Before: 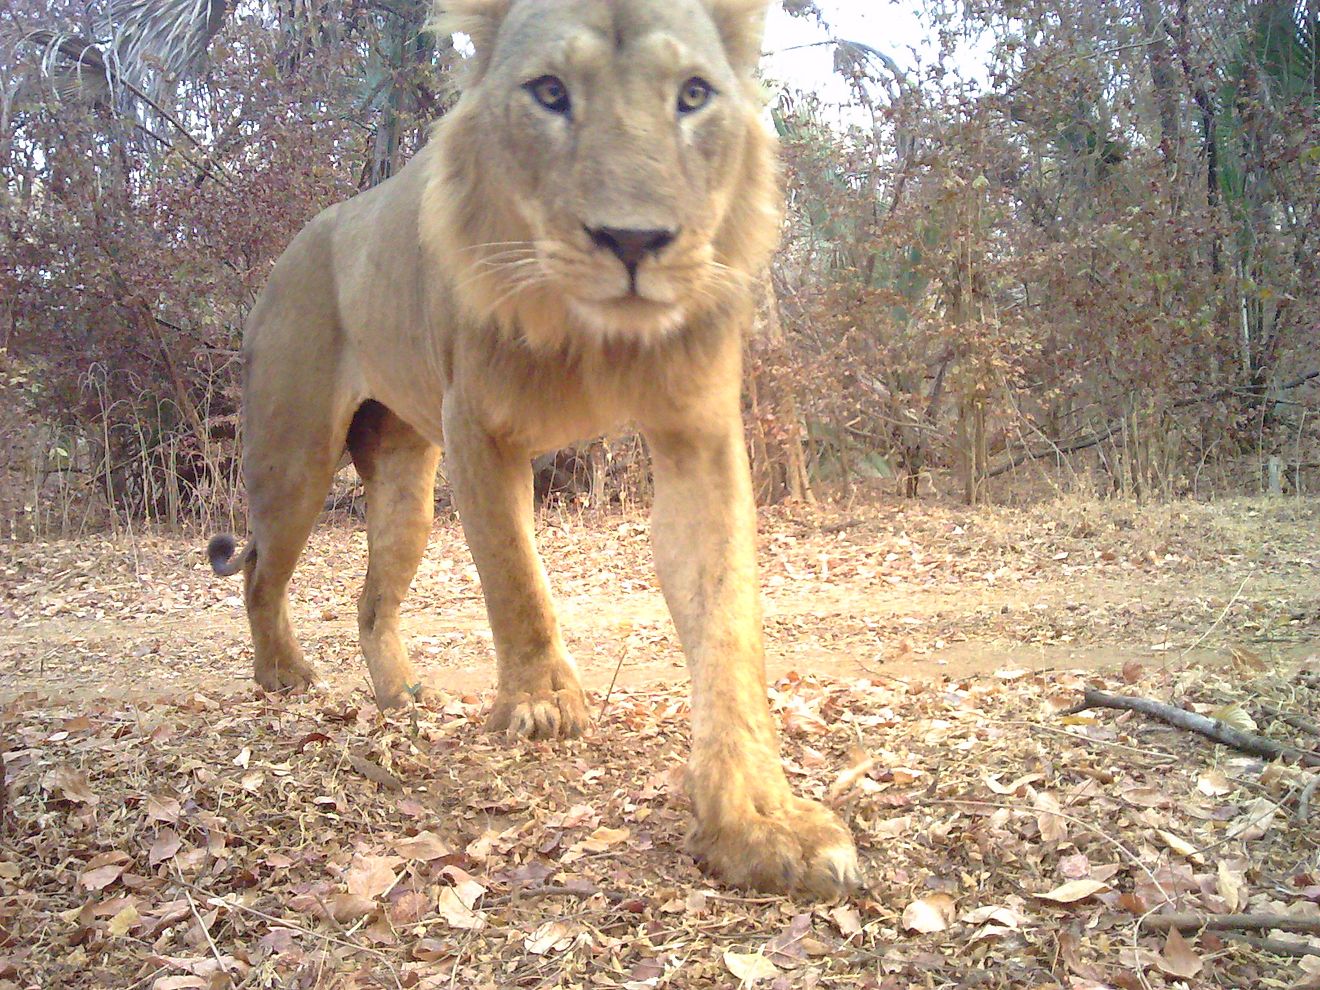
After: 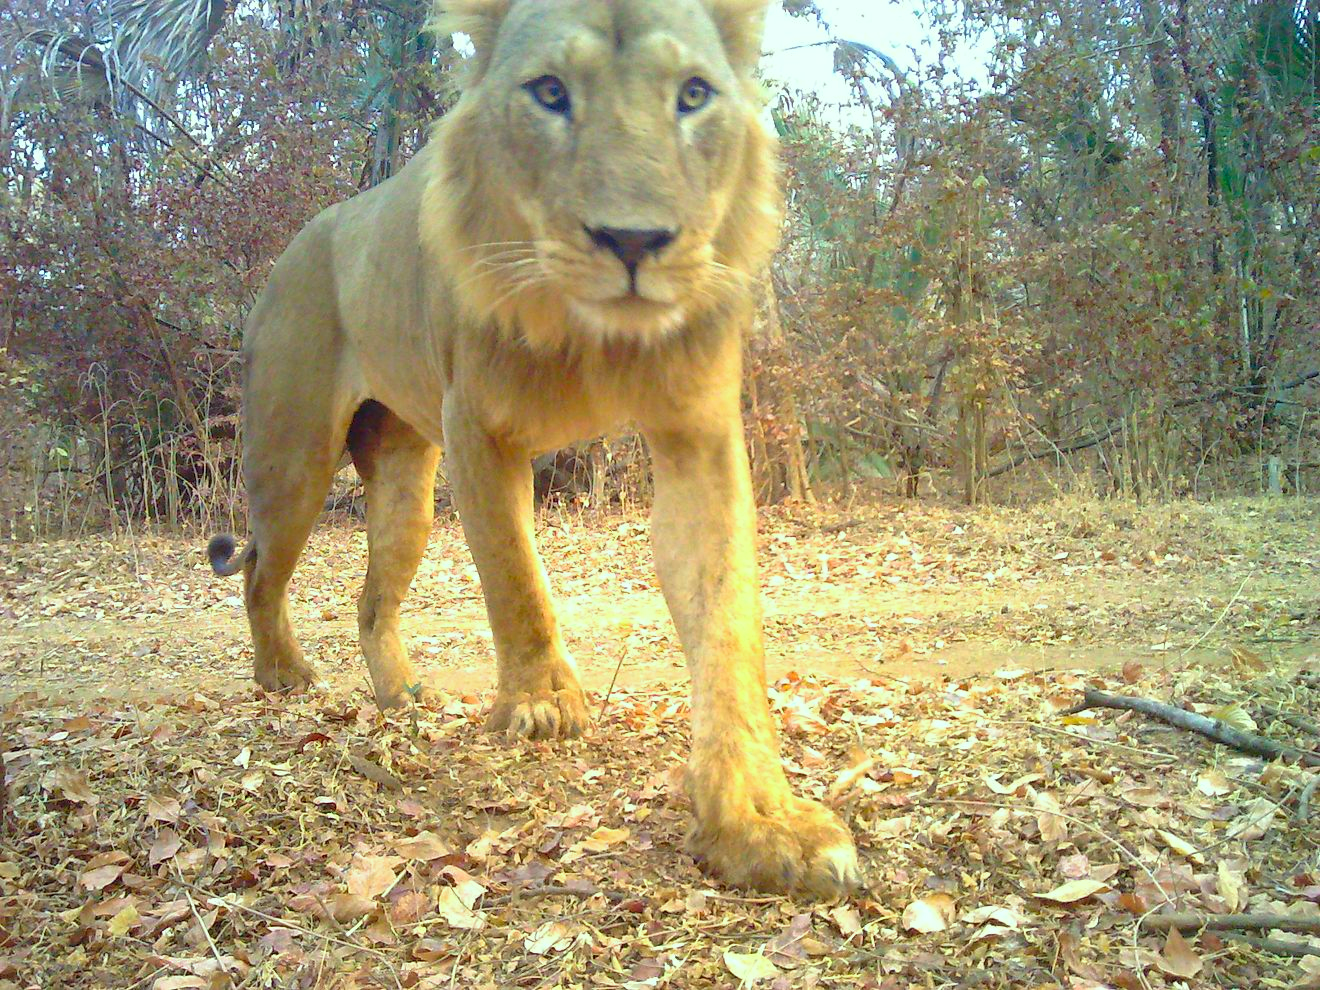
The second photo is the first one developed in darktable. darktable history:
color correction: highlights a* -7.29, highlights b* 1.57, shadows a* -3.89, saturation 1.44
